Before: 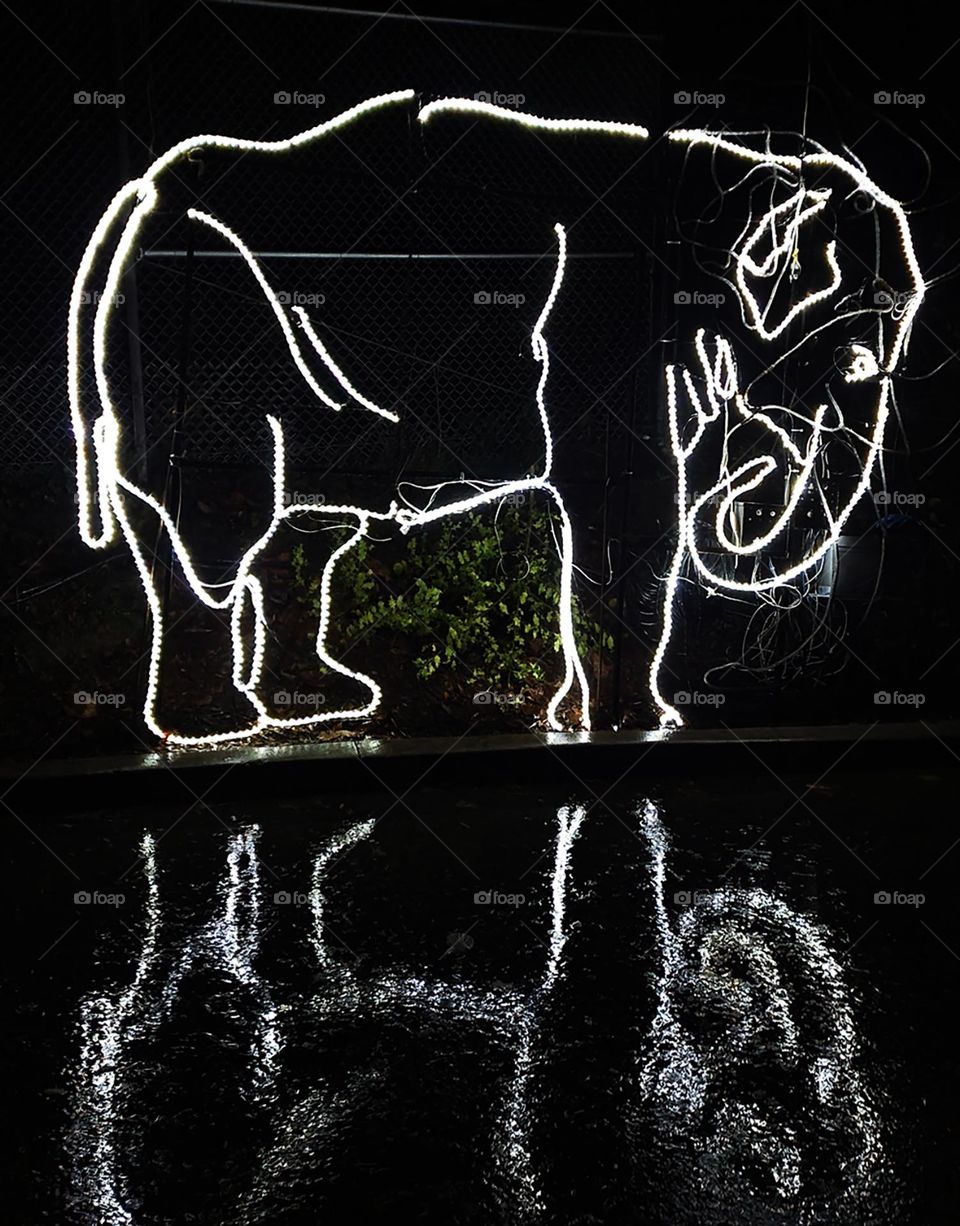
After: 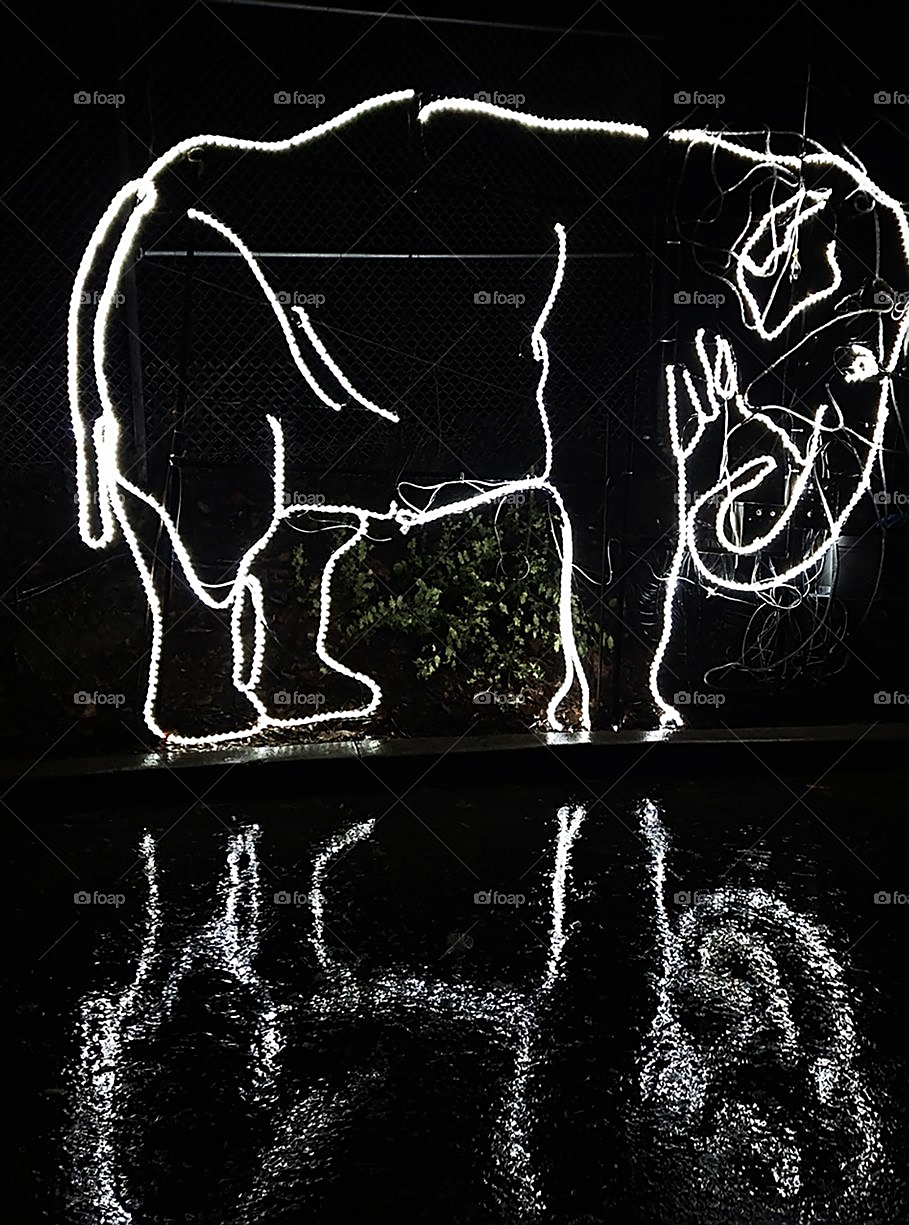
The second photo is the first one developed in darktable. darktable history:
contrast brightness saturation: contrast 0.099, saturation -0.369
exposure: exposure -0.023 EV, compensate highlight preservation false
crop and rotate: left 0%, right 5.271%
sharpen: on, module defaults
